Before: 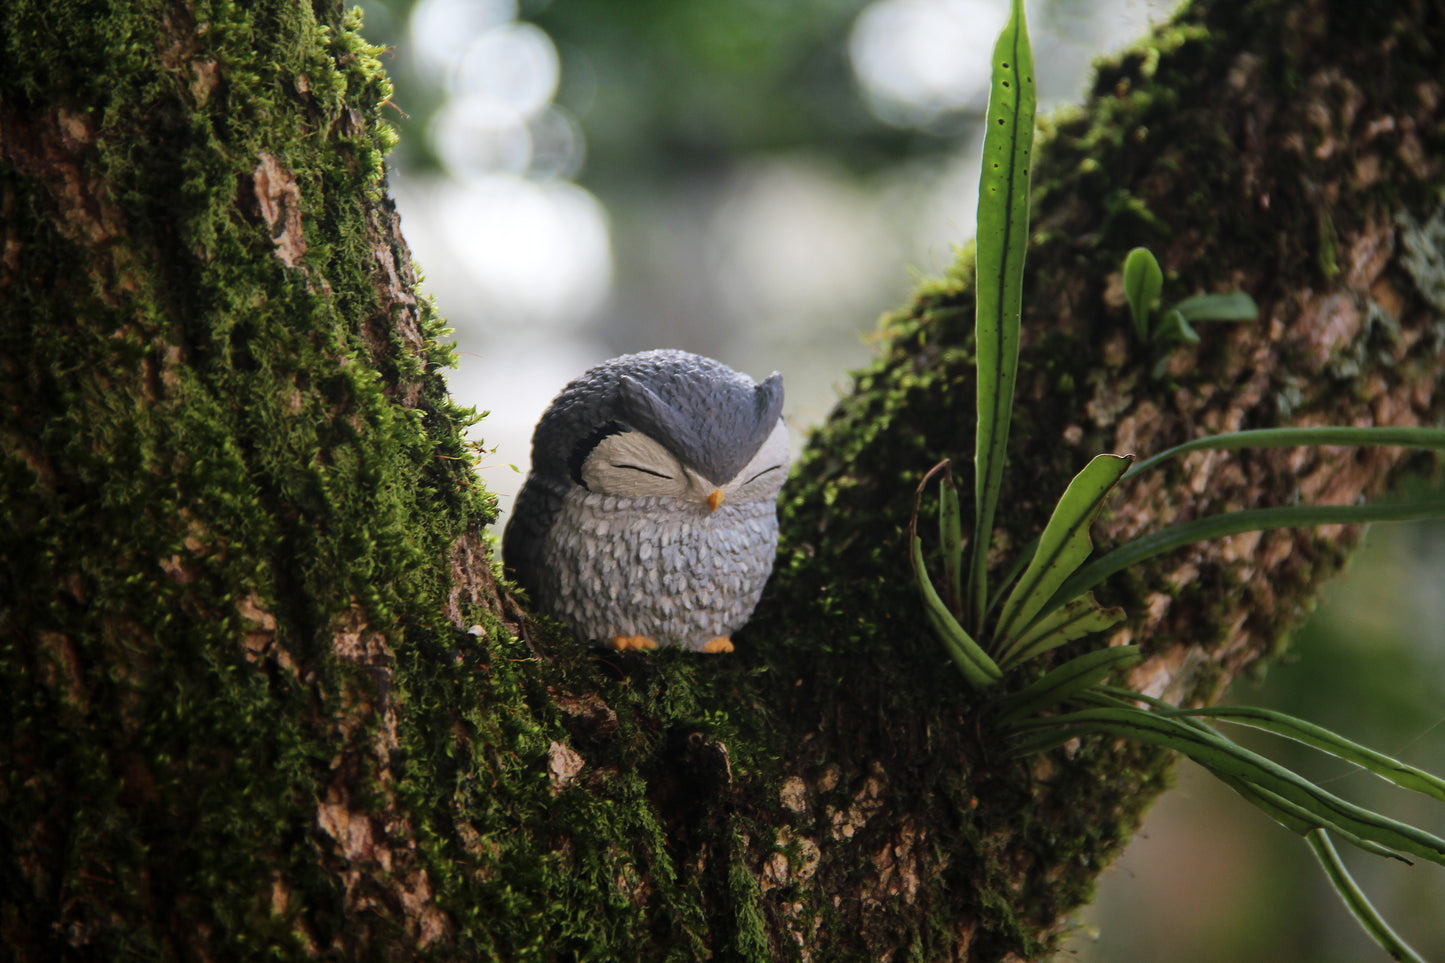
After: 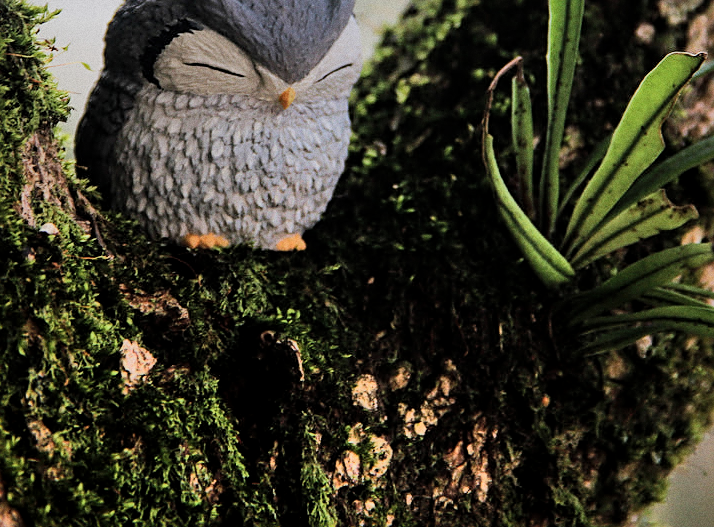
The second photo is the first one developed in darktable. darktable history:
filmic rgb: black relative exposure -7.65 EV, white relative exposure 4.56 EV, hardness 3.61
local contrast: highlights 100%, shadows 100%, detail 120%, midtone range 0.2
shadows and highlights: low approximation 0.01, soften with gaussian
crop: left 29.672%, top 41.786%, right 20.851%, bottom 3.487%
grain: coarseness 0.47 ISO
sharpen: on, module defaults
